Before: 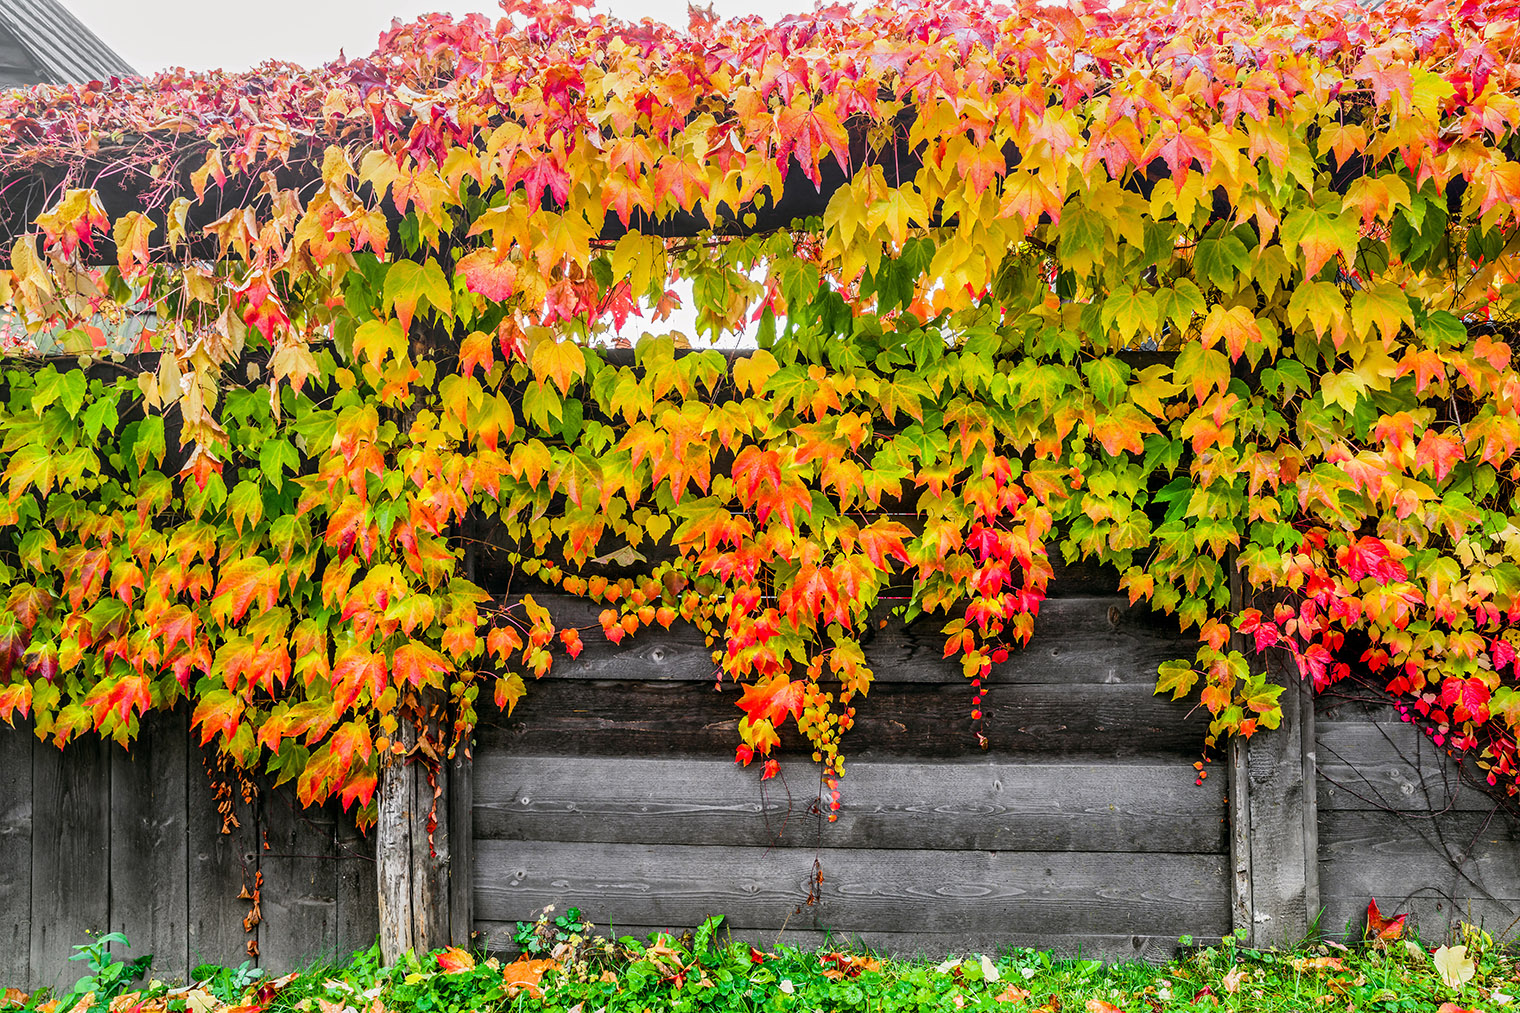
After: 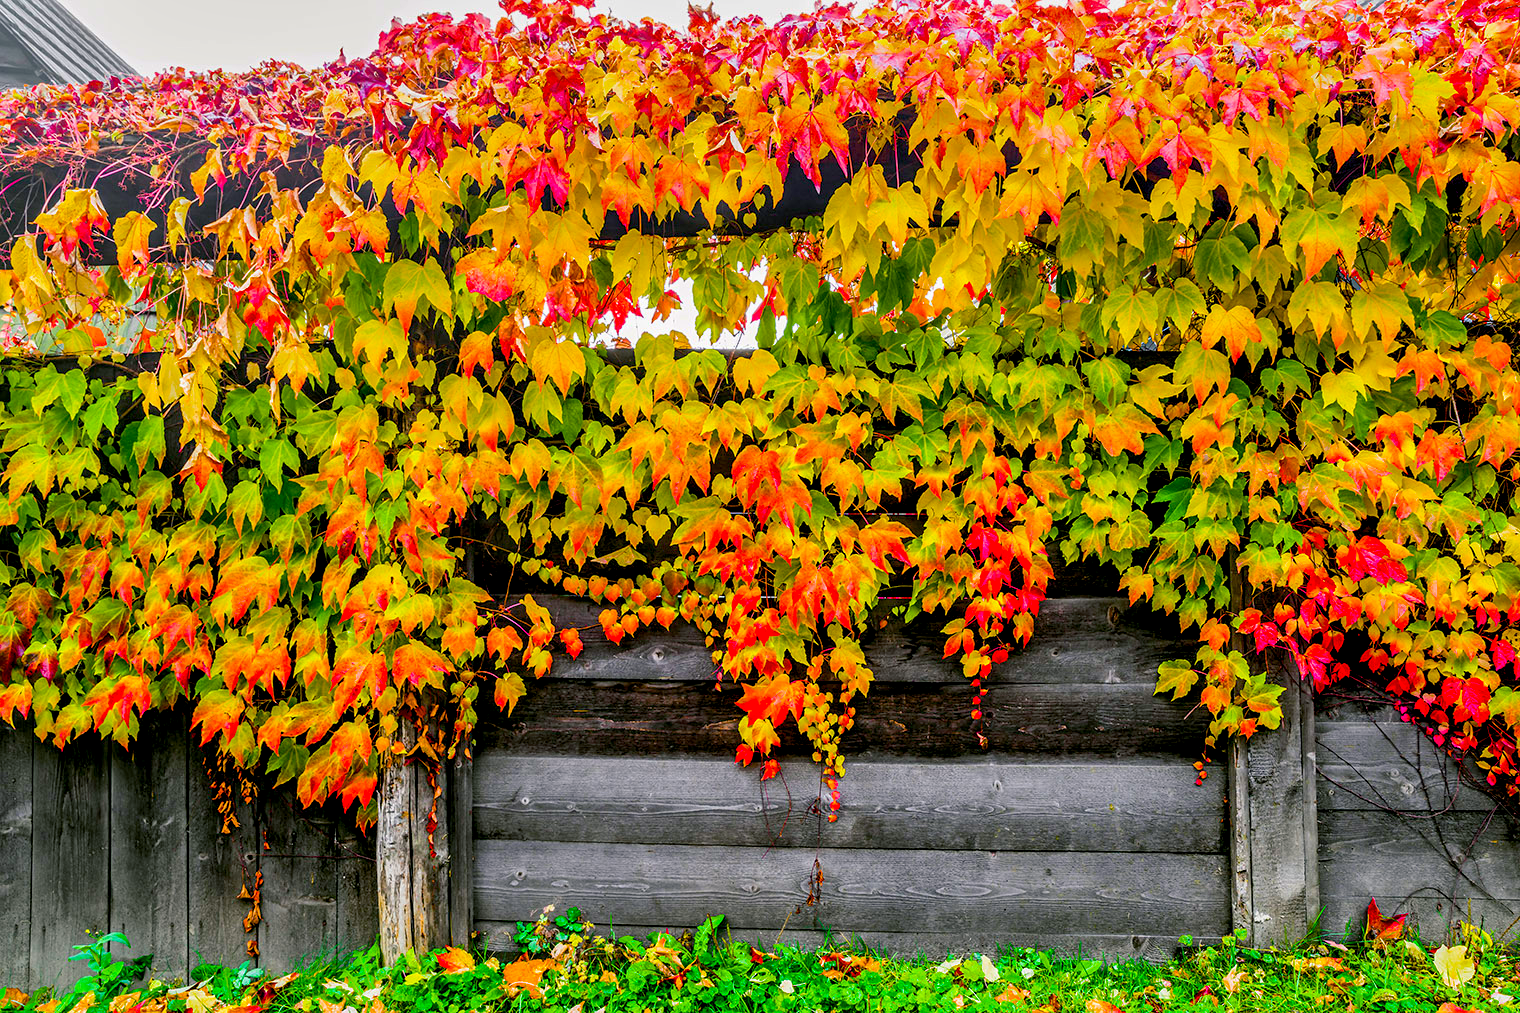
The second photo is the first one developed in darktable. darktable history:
color balance rgb: shadows lift › chroma 2.022%, shadows lift › hue 216.27°, global offset › luminance -0.853%, linear chroma grading › global chroma 49.344%, perceptual saturation grading › global saturation 14.917%, global vibrance 20%
shadows and highlights: shadows 52.54, soften with gaussian
